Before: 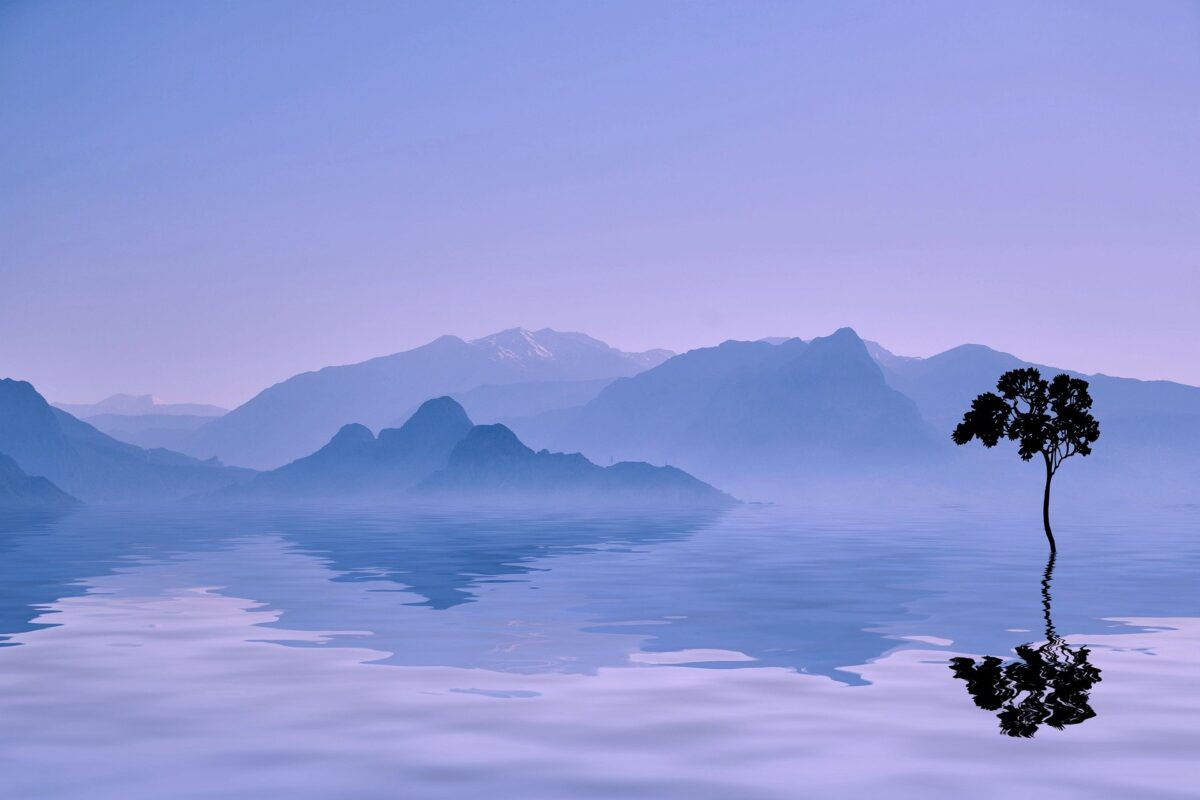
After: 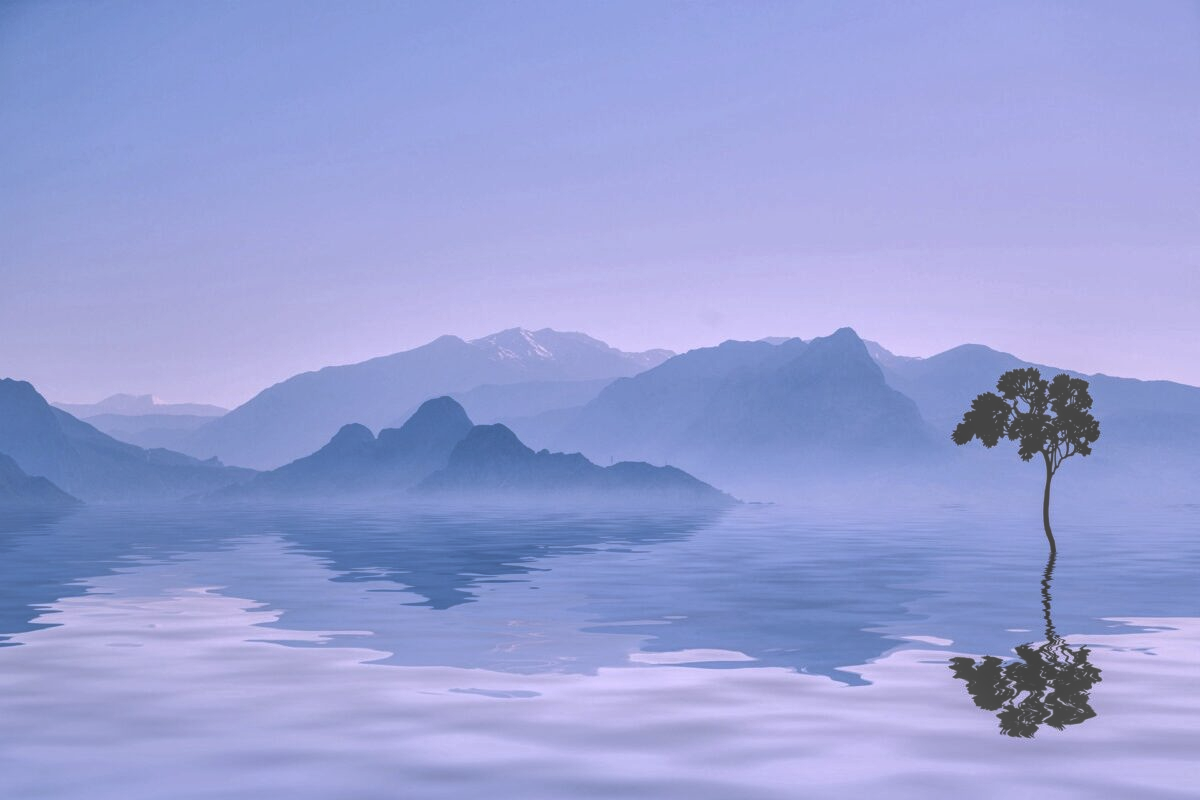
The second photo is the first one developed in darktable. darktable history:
local contrast: highlights 74%, shadows 55%, detail 176%, midtone range 0.206
exposure: black level correction -0.061, exposure -0.049 EV, compensate highlight preservation false
